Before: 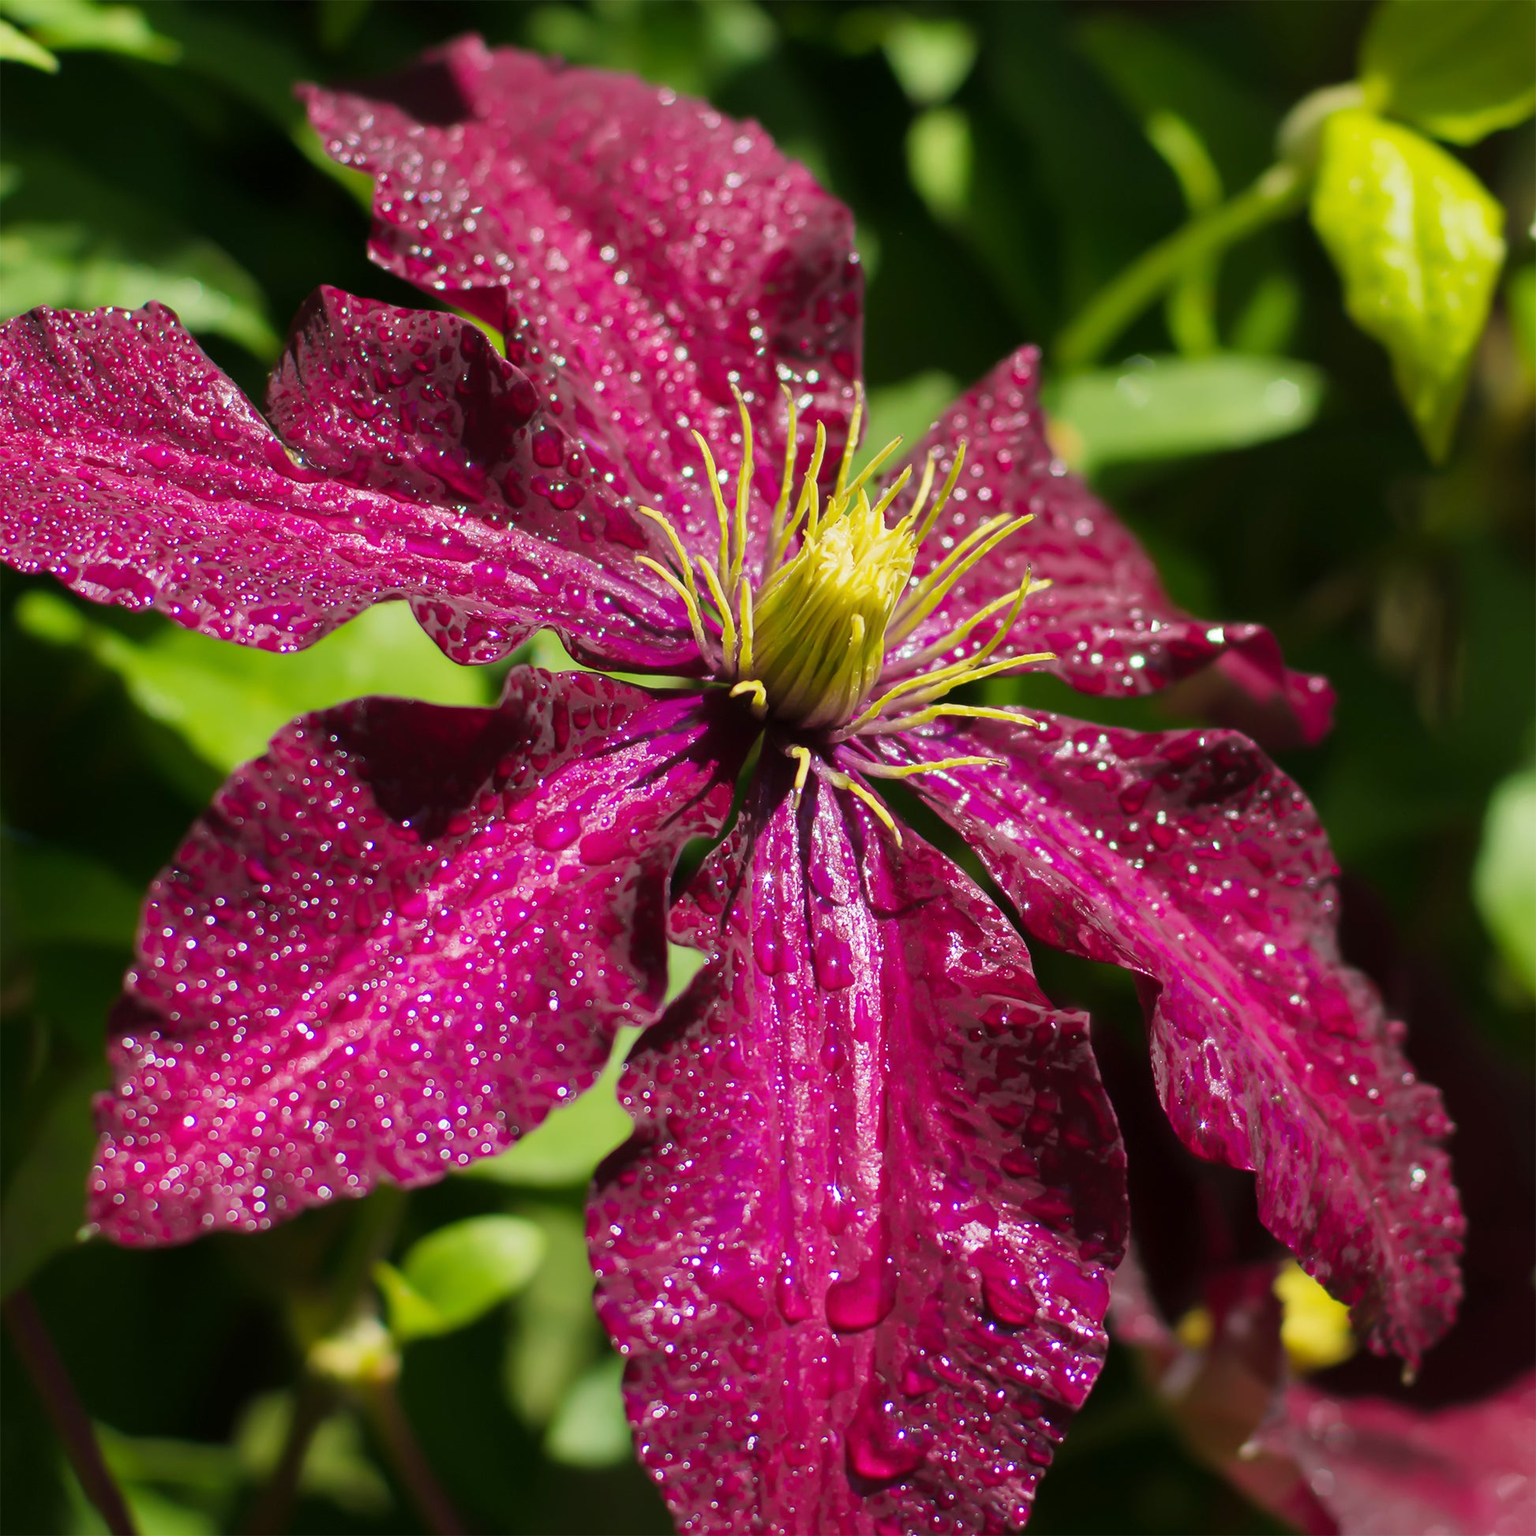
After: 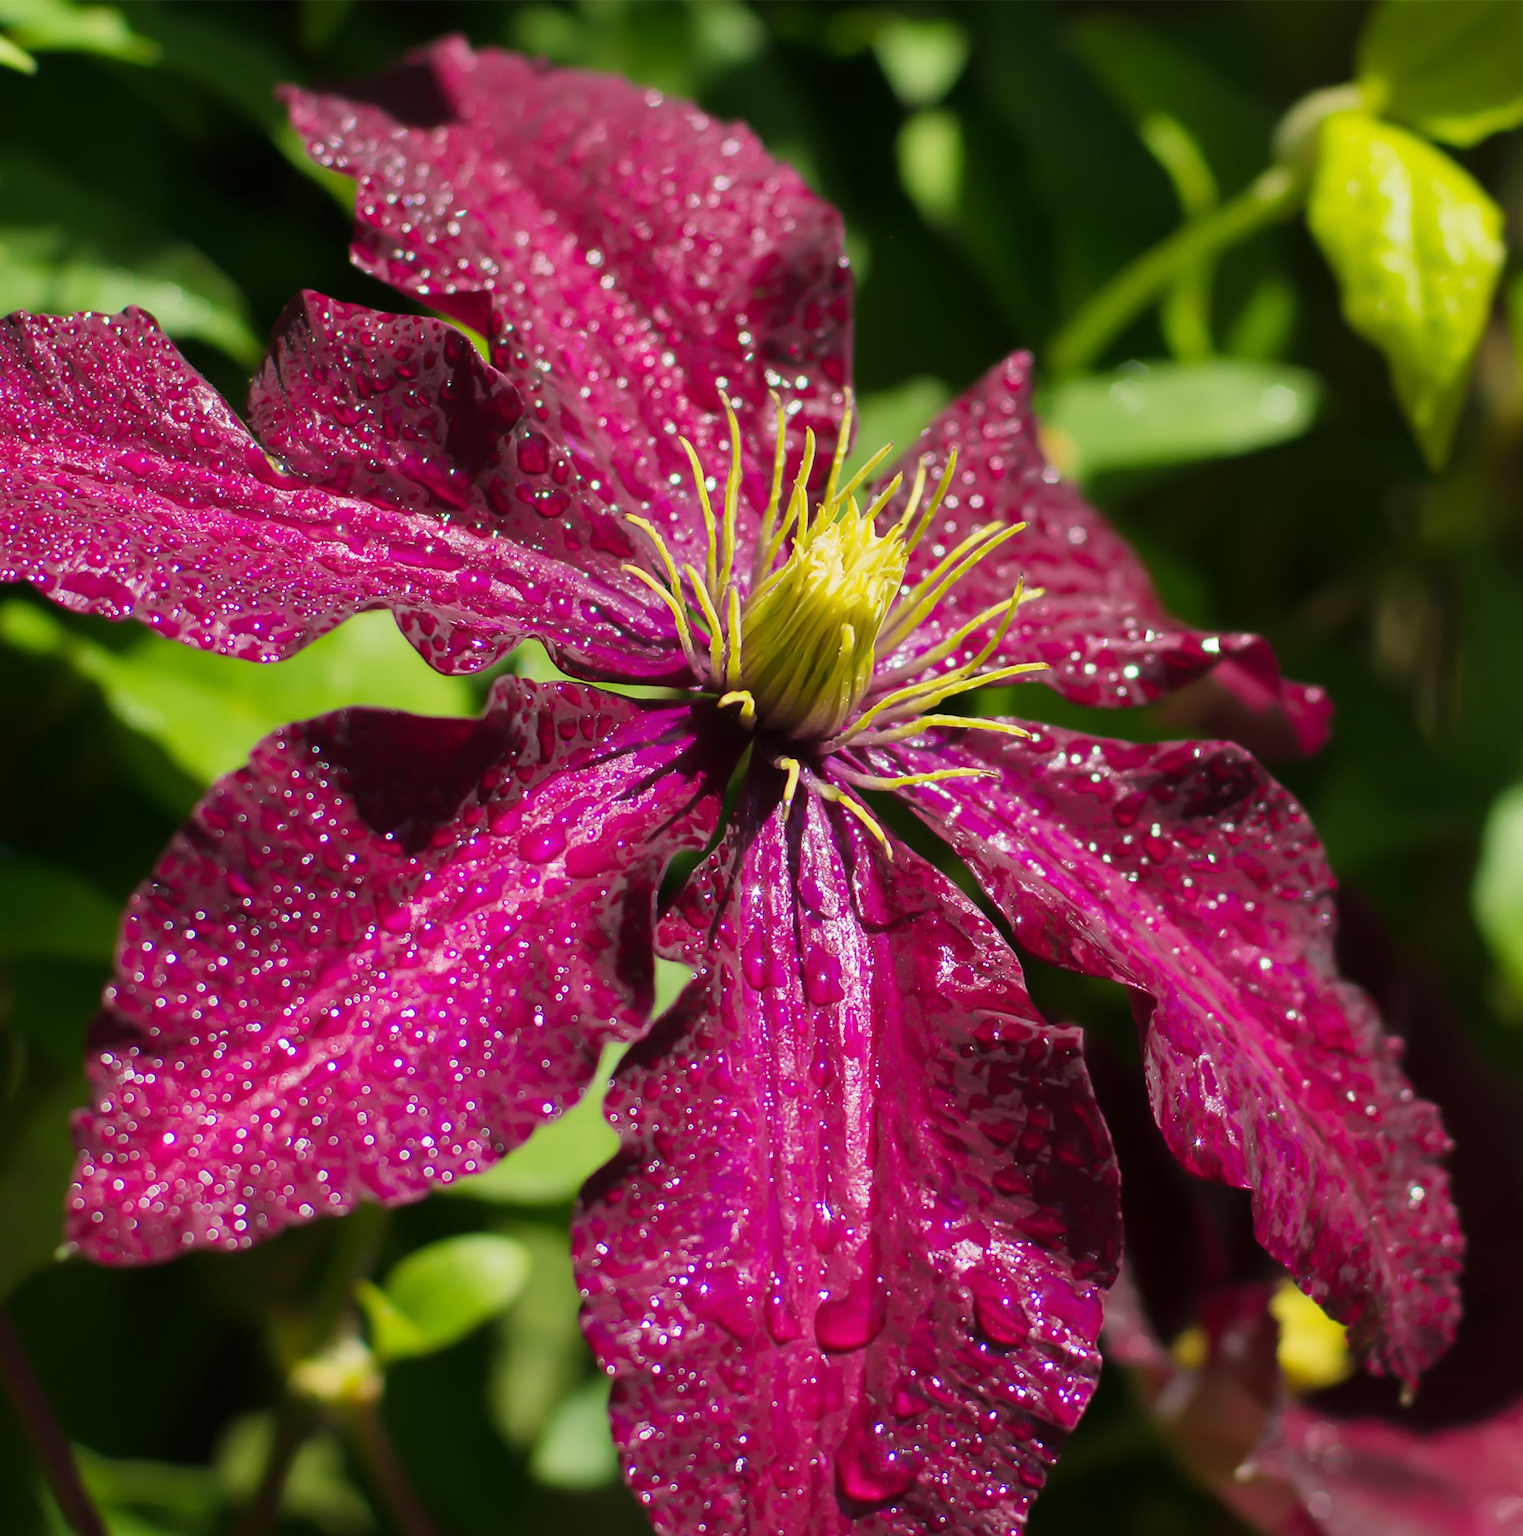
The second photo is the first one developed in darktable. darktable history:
crop and rotate: left 1.535%, right 0.713%, bottom 1.481%
